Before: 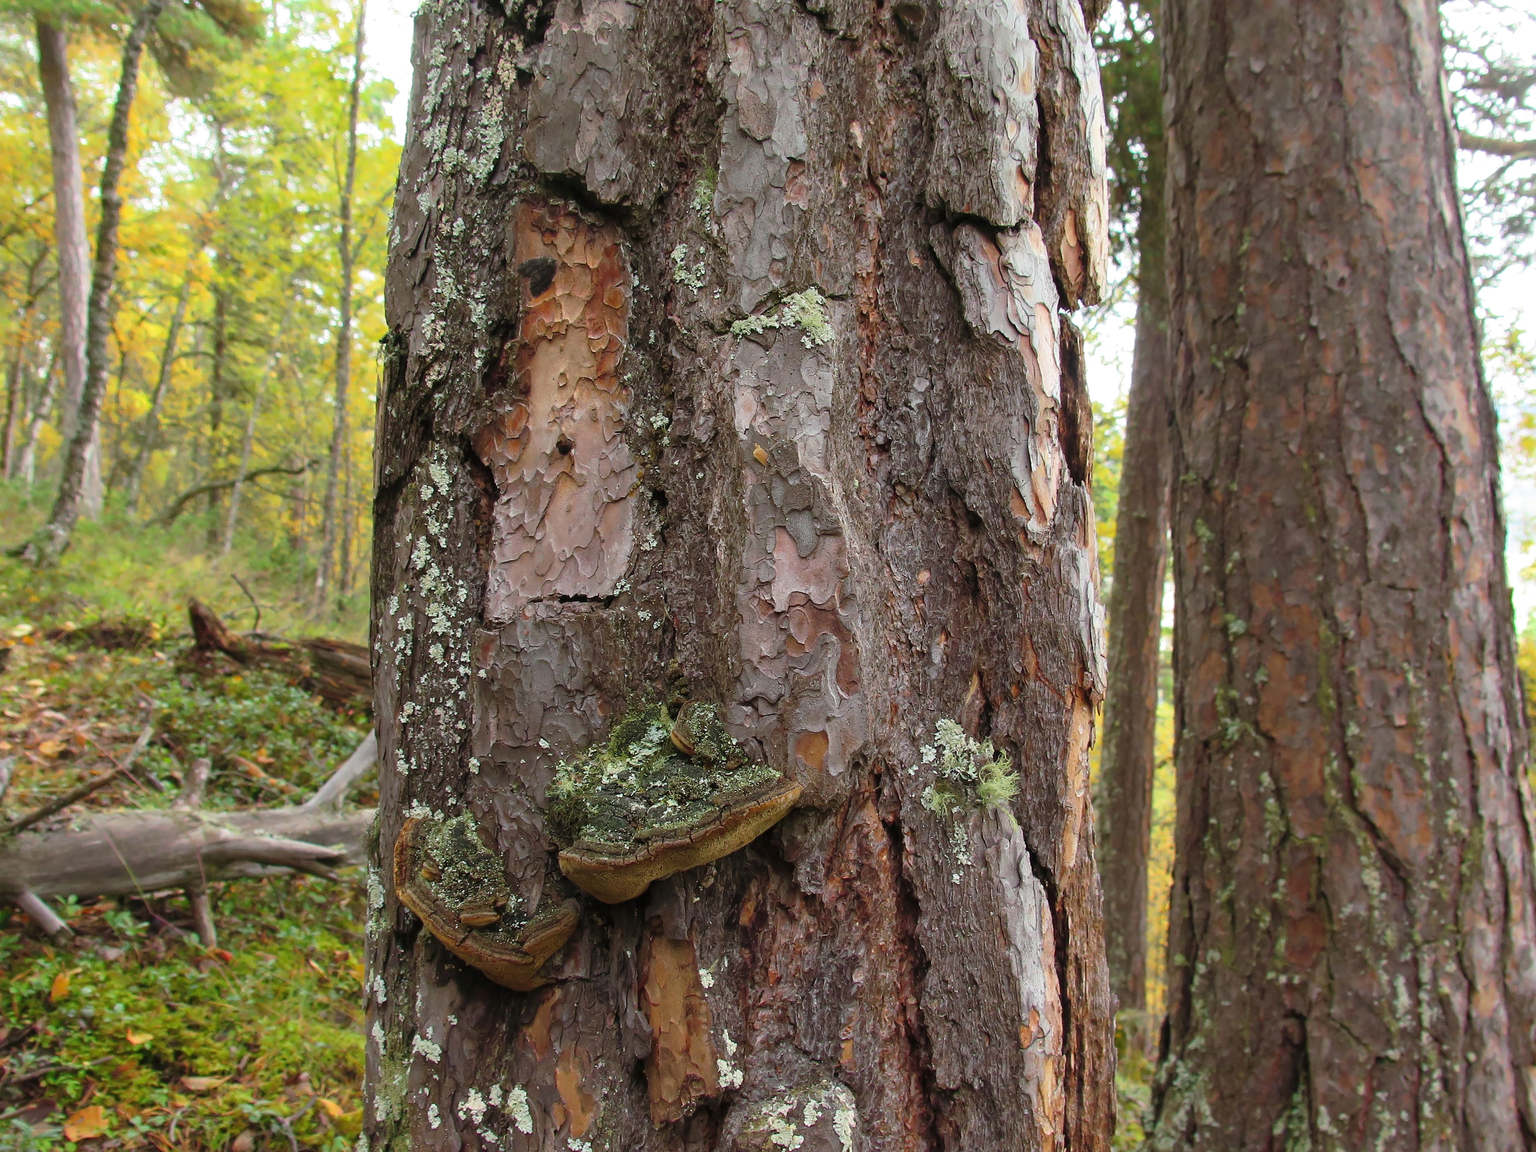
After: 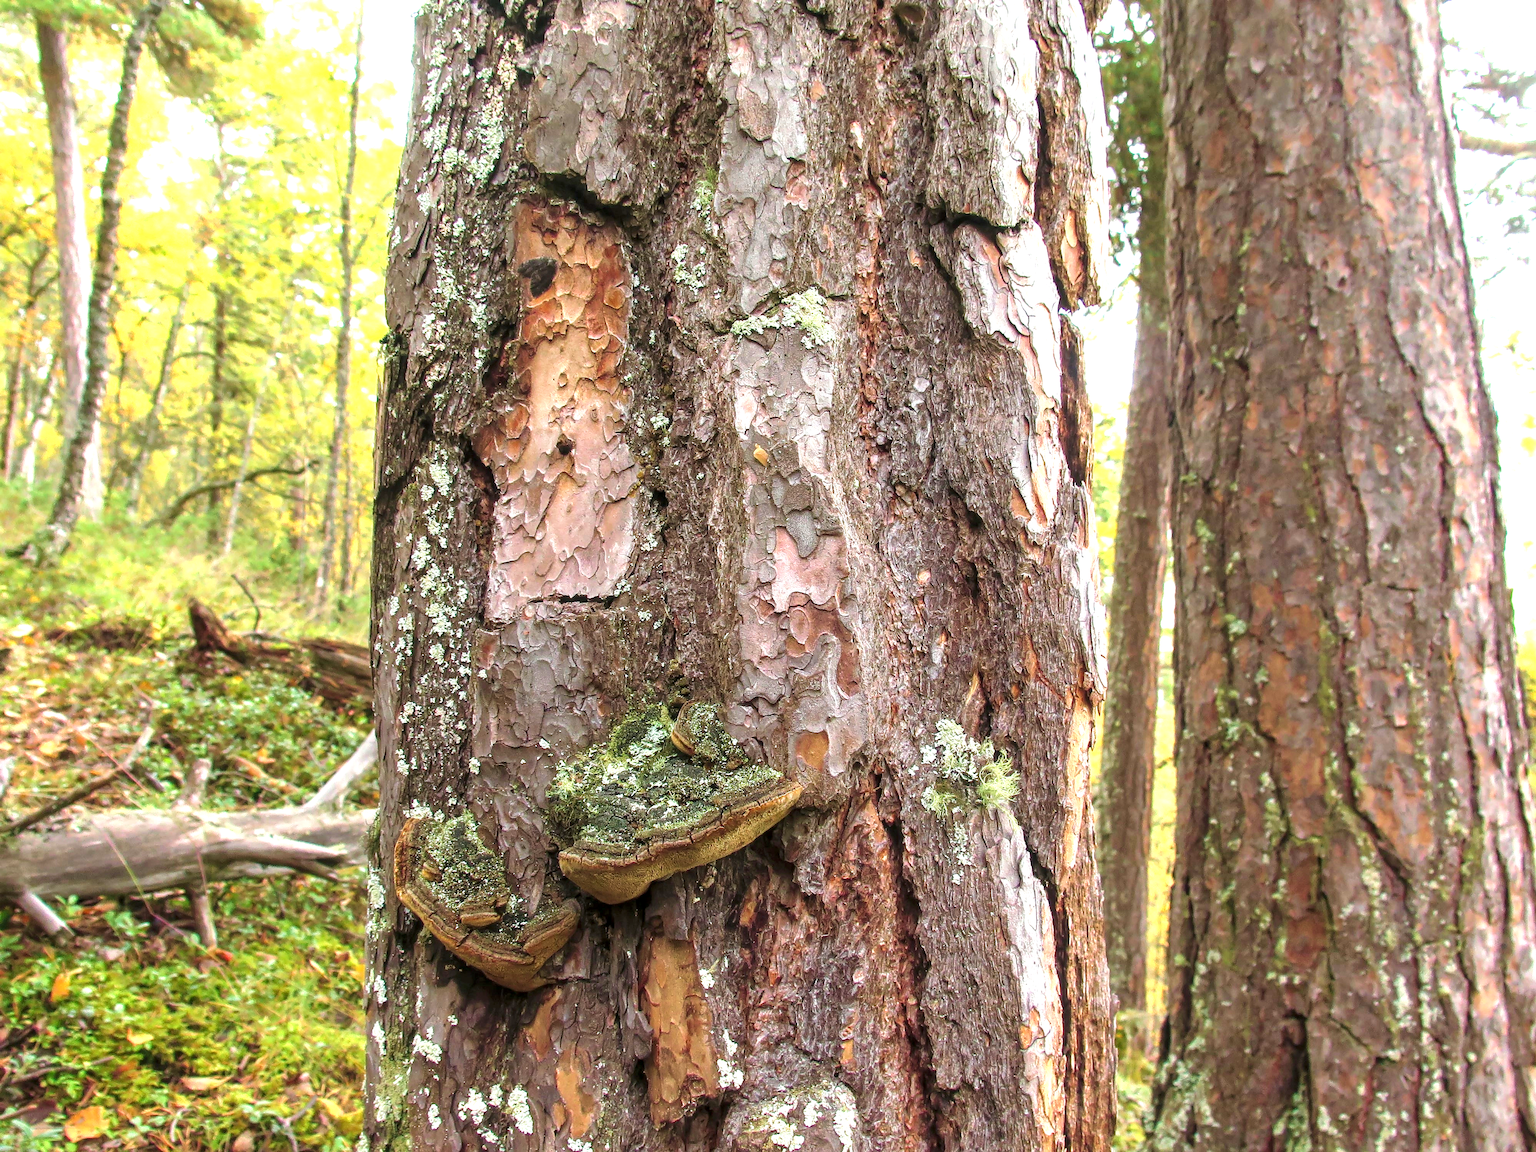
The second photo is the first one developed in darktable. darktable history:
velvia: on, module defaults
exposure: black level correction 0, exposure 1.105 EV, compensate exposure bias true, compensate highlight preservation false
local contrast: detail 130%
